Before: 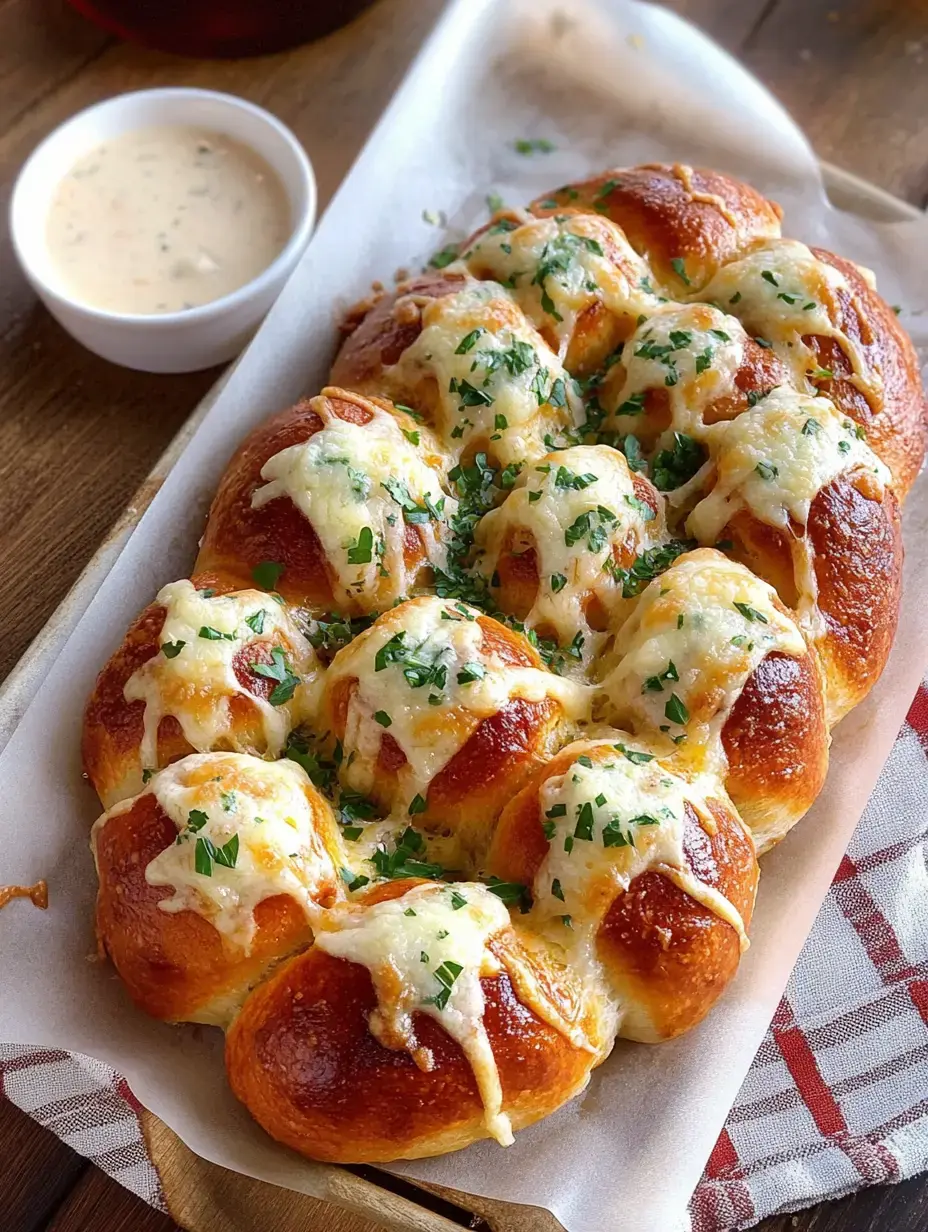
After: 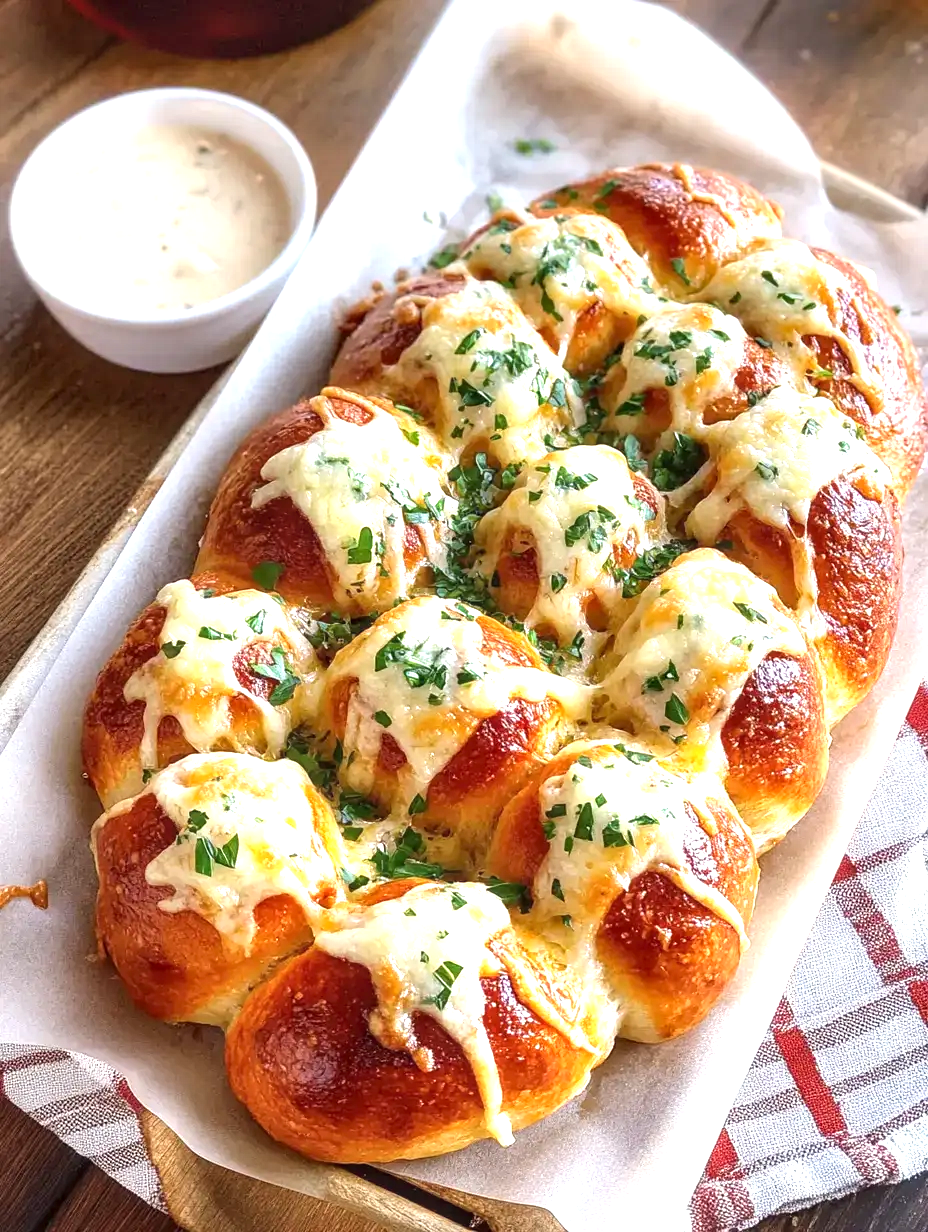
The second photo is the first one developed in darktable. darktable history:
exposure: black level correction 0, exposure 0.928 EV, compensate highlight preservation false
local contrast: on, module defaults
